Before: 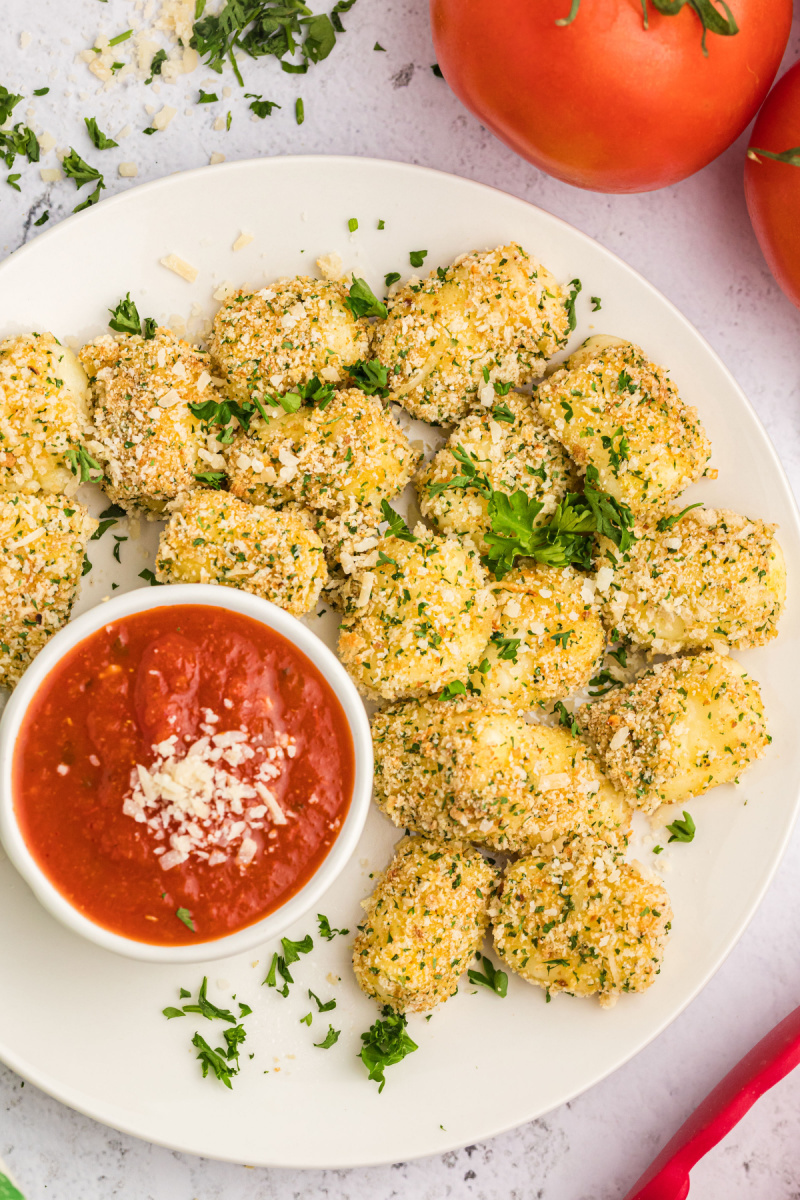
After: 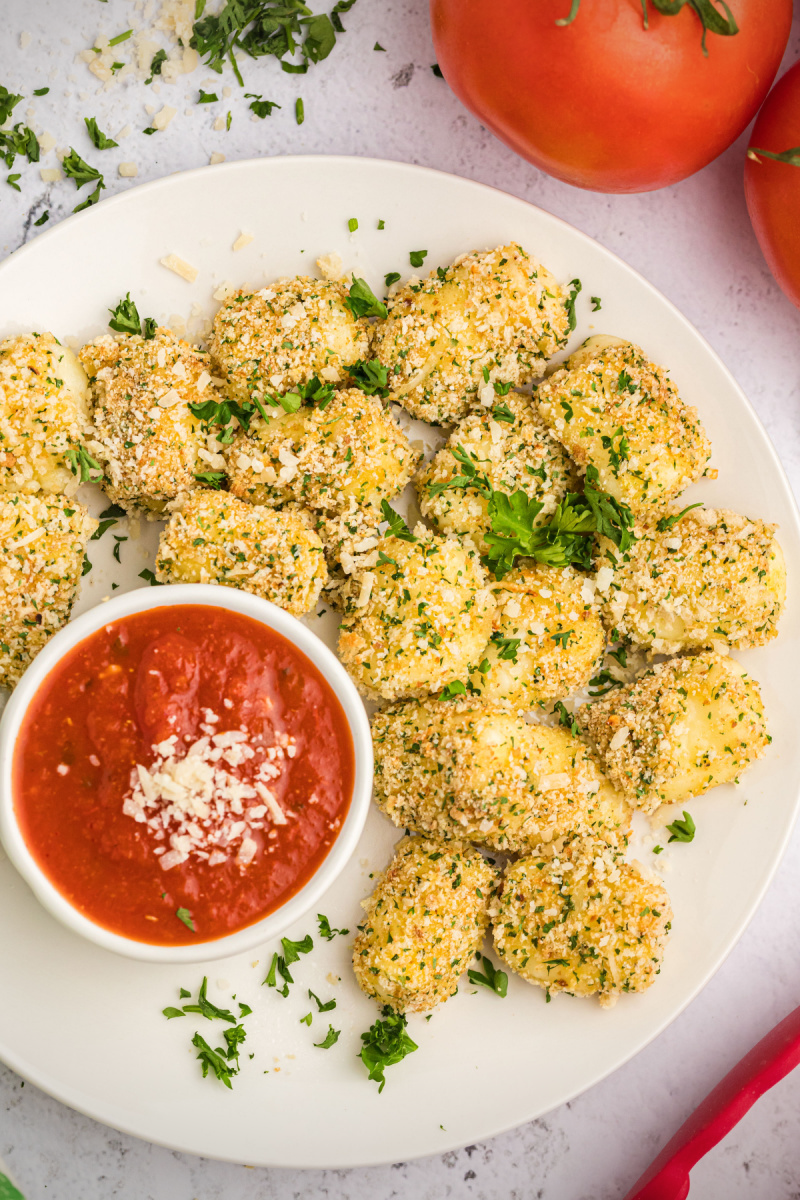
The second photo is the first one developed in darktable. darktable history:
vignetting: fall-off start 97.23%, saturation -0.024, center (-0.033, -0.042), width/height ratio 1.179, unbound false
